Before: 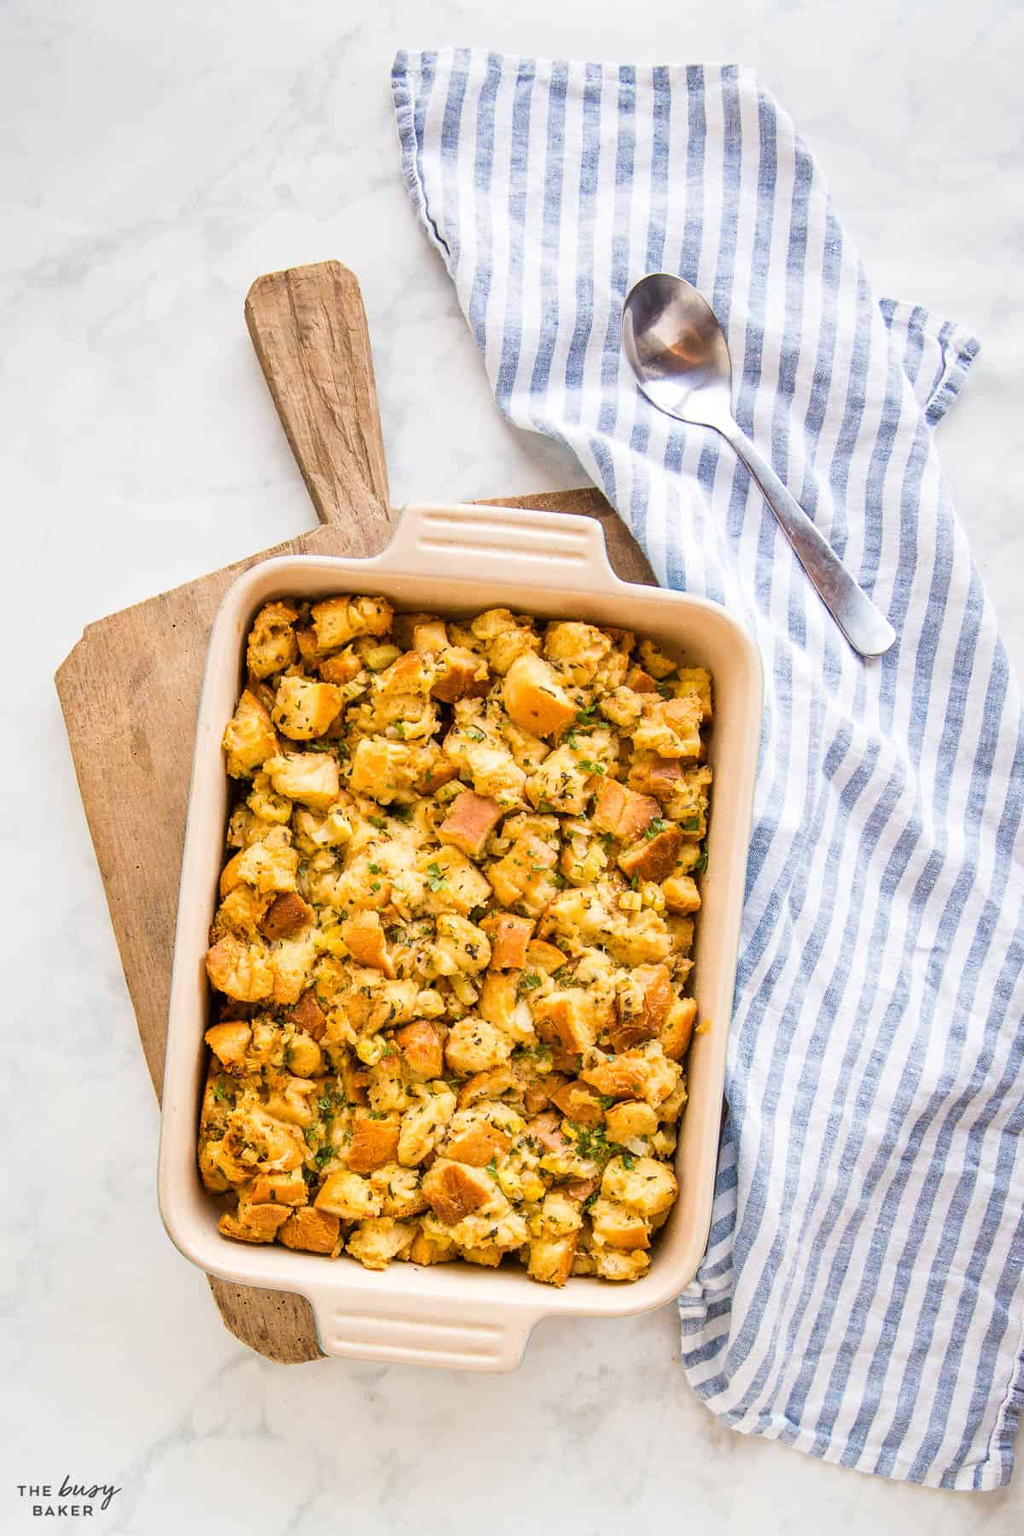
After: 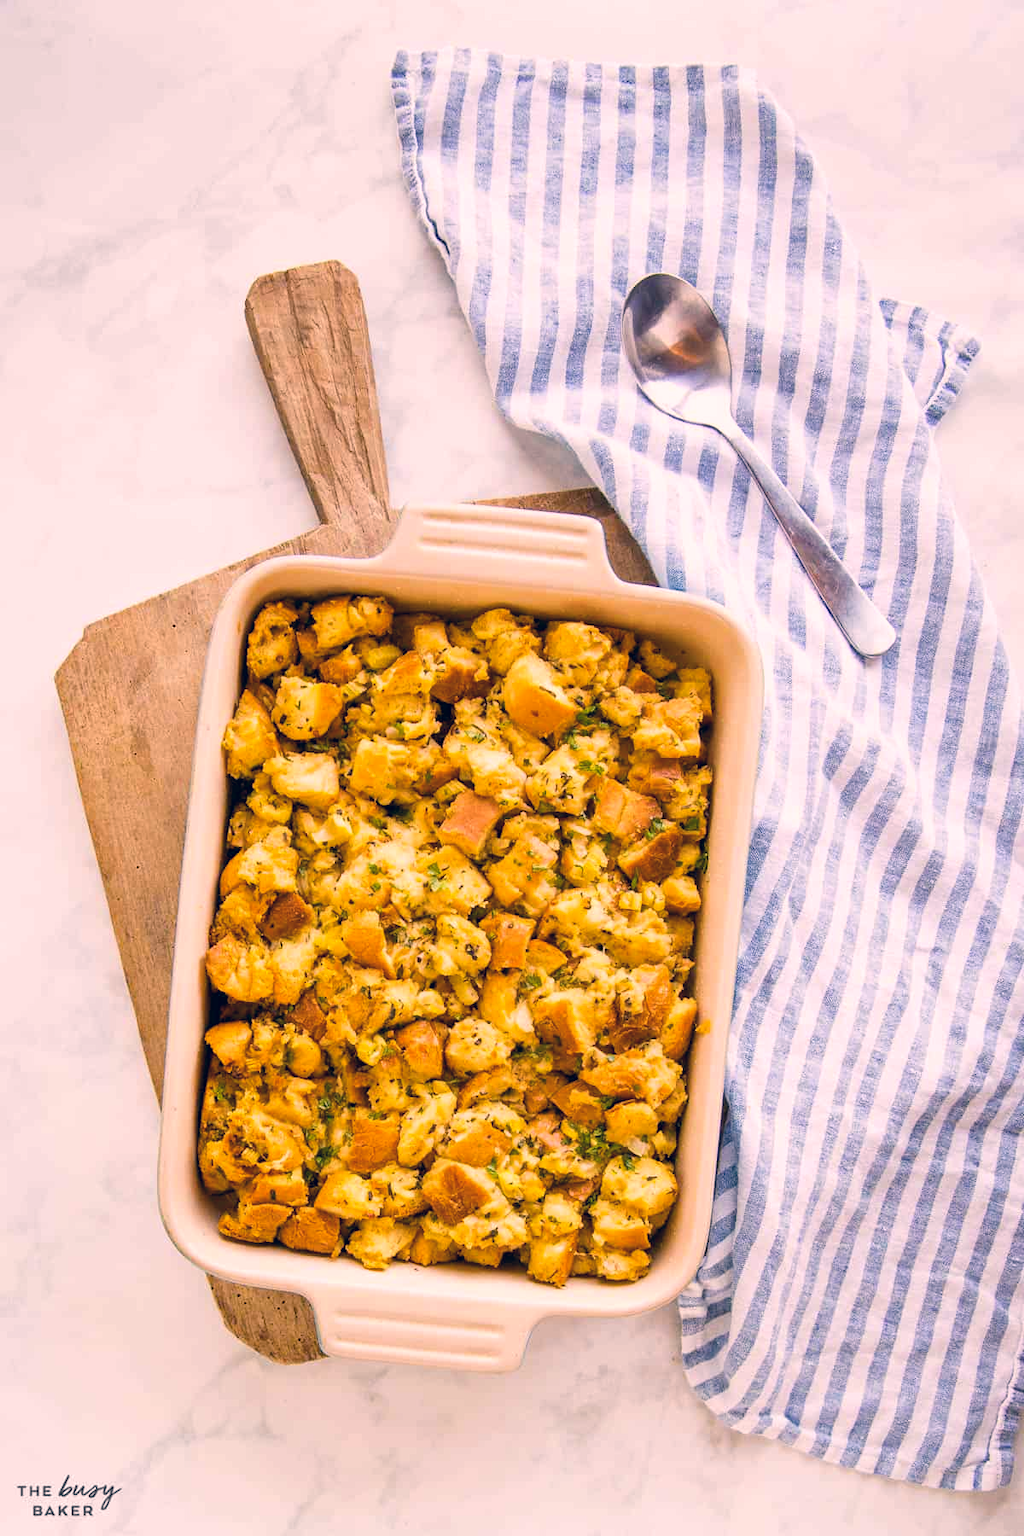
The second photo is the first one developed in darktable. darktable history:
color balance rgb: perceptual saturation grading › global saturation 30.743%
color correction: highlights a* 14.11, highlights b* 6.15, shadows a* -6.27, shadows b* -15.87, saturation 0.852
